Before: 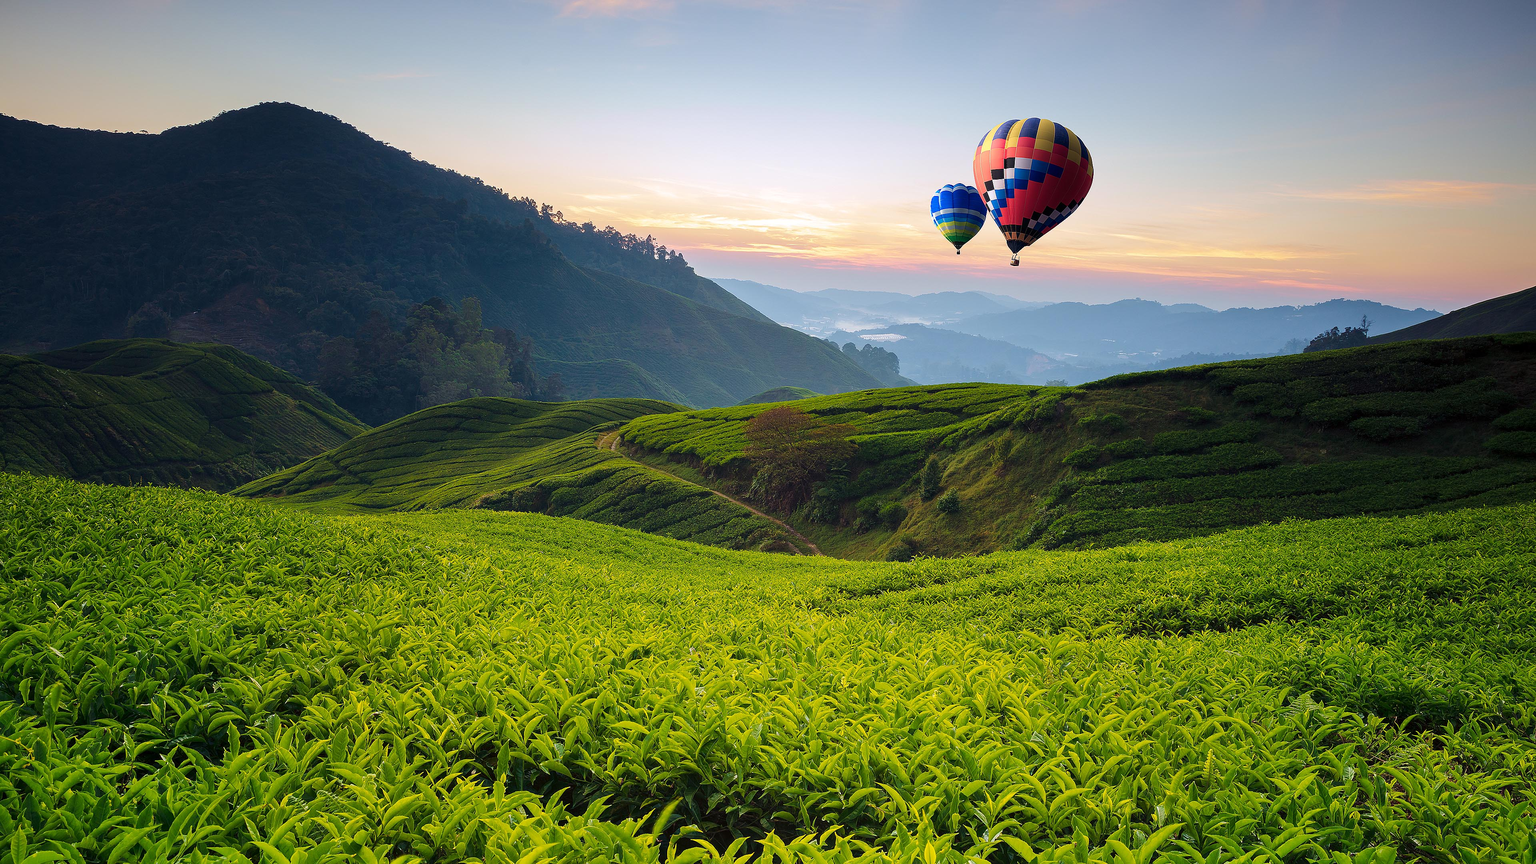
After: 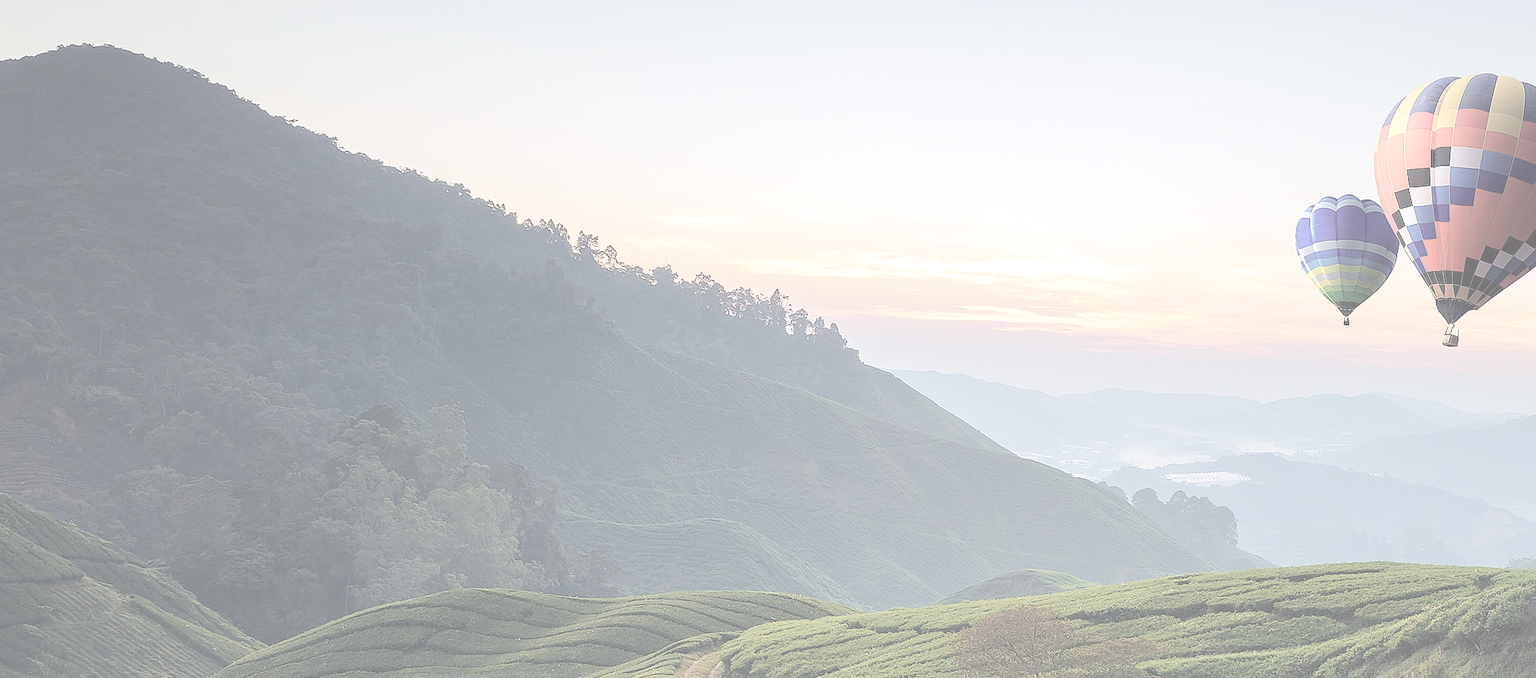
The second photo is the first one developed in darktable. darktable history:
crop: left 14.87%, top 9.067%, right 30.895%, bottom 48.318%
exposure: black level correction 0, exposure 1 EV, compensate highlight preservation false
contrast brightness saturation: contrast -0.337, brightness 0.734, saturation -0.771
